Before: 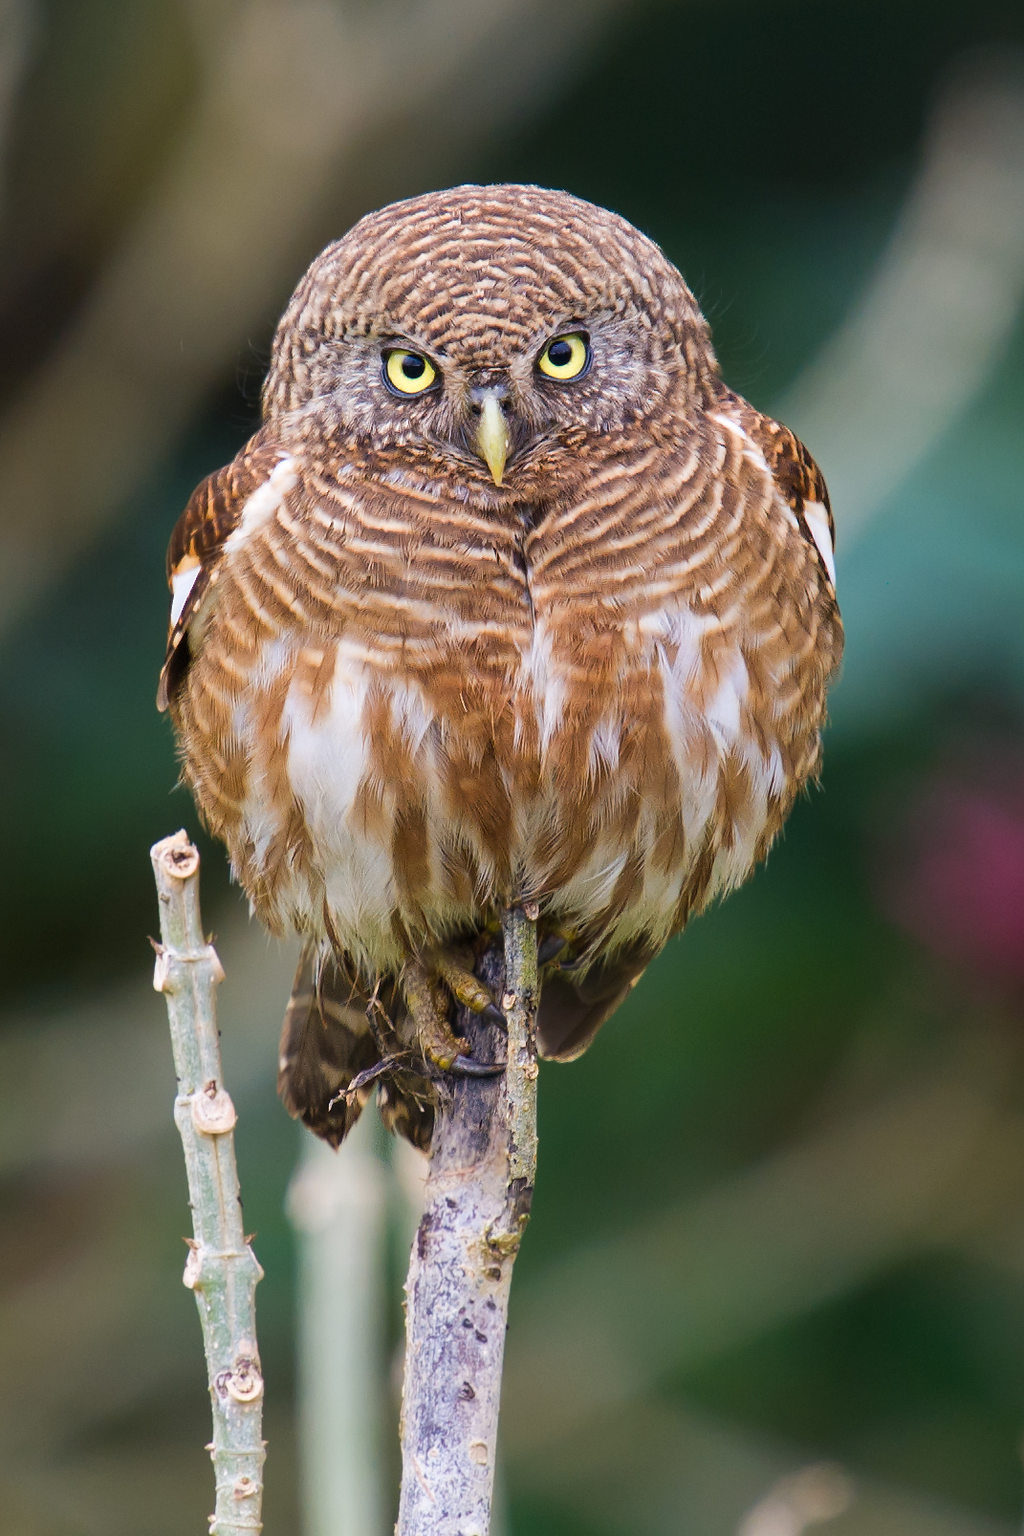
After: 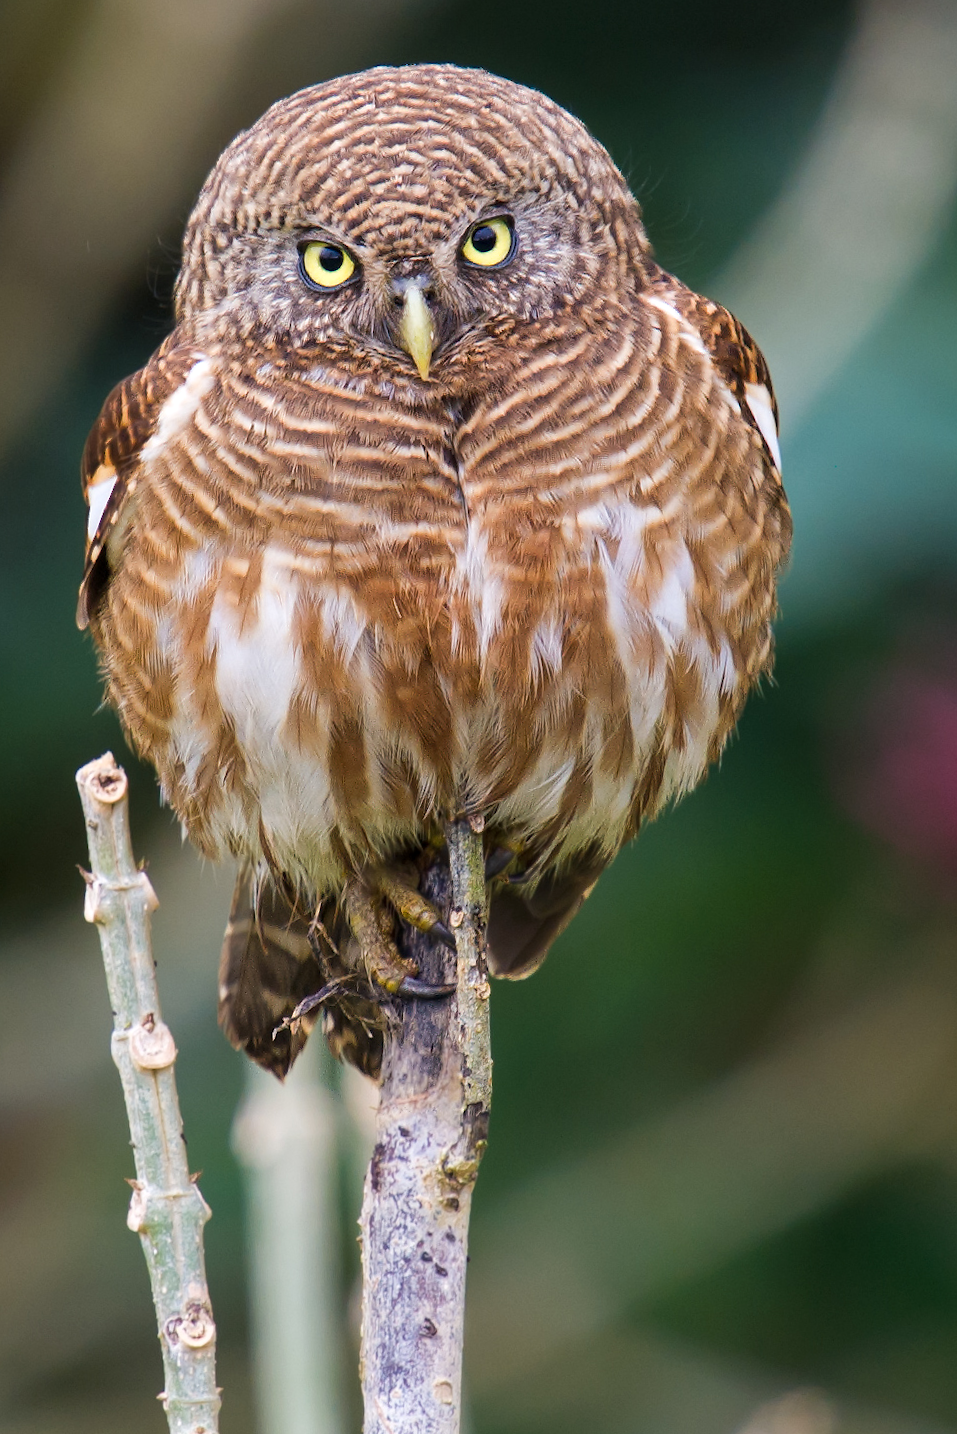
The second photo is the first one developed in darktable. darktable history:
local contrast: highlights 104%, shadows 100%, detail 119%, midtone range 0.2
crop and rotate: angle 2.2°, left 5.554%, top 5.67%
